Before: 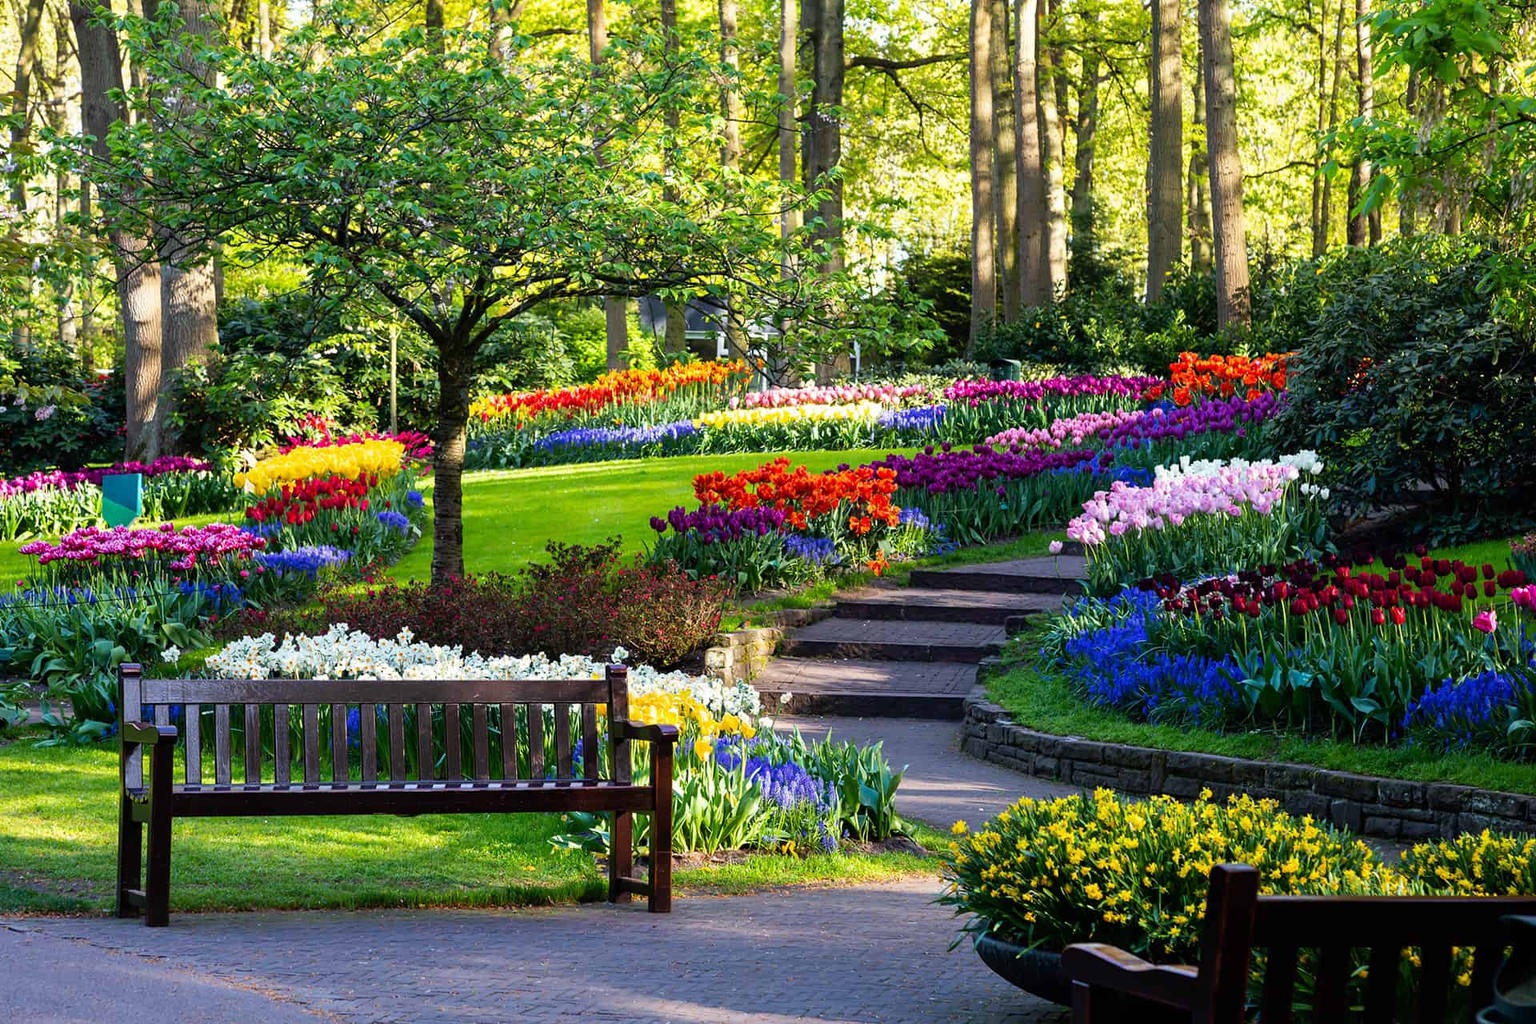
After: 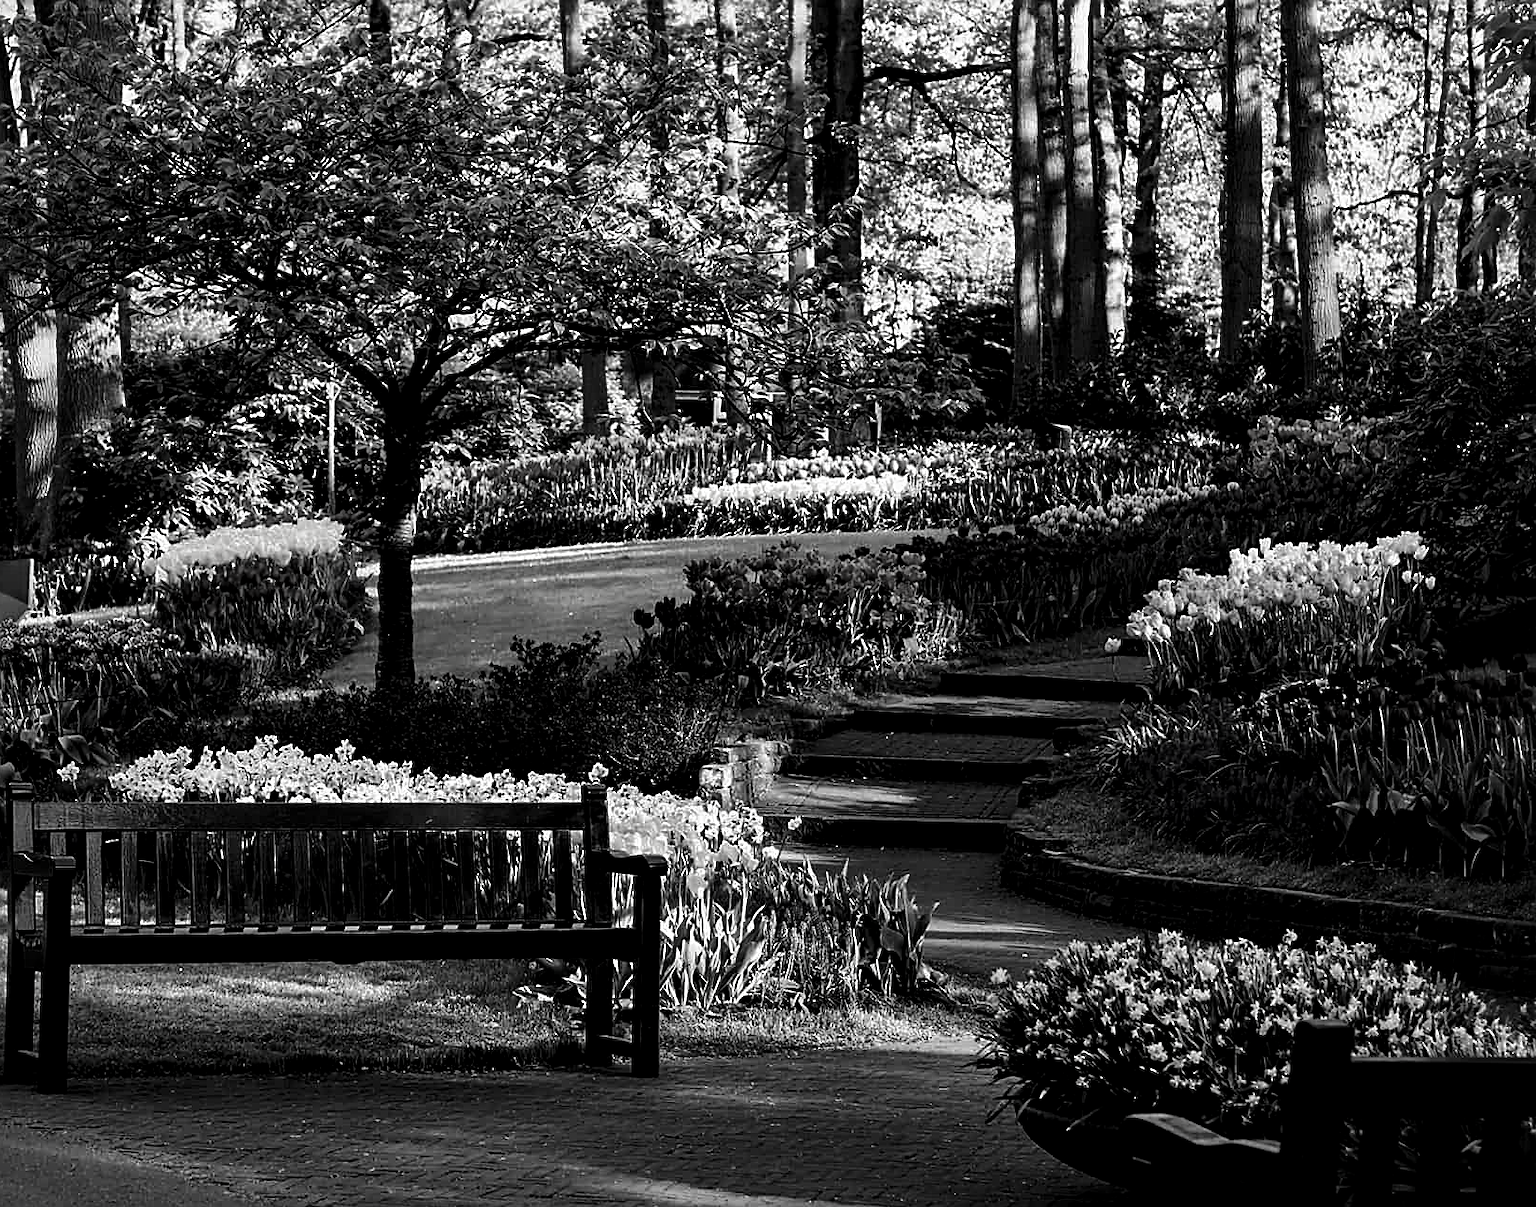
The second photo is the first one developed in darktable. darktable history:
local contrast: mode bilateral grid, contrast 71, coarseness 76, detail 180%, midtone range 0.2
sharpen: on, module defaults
exposure: compensate exposure bias true, compensate highlight preservation false
crop: left 7.367%, right 7.859%
contrast brightness saturation: contrast -0.035, brightness -0.589, saturation -0.994
